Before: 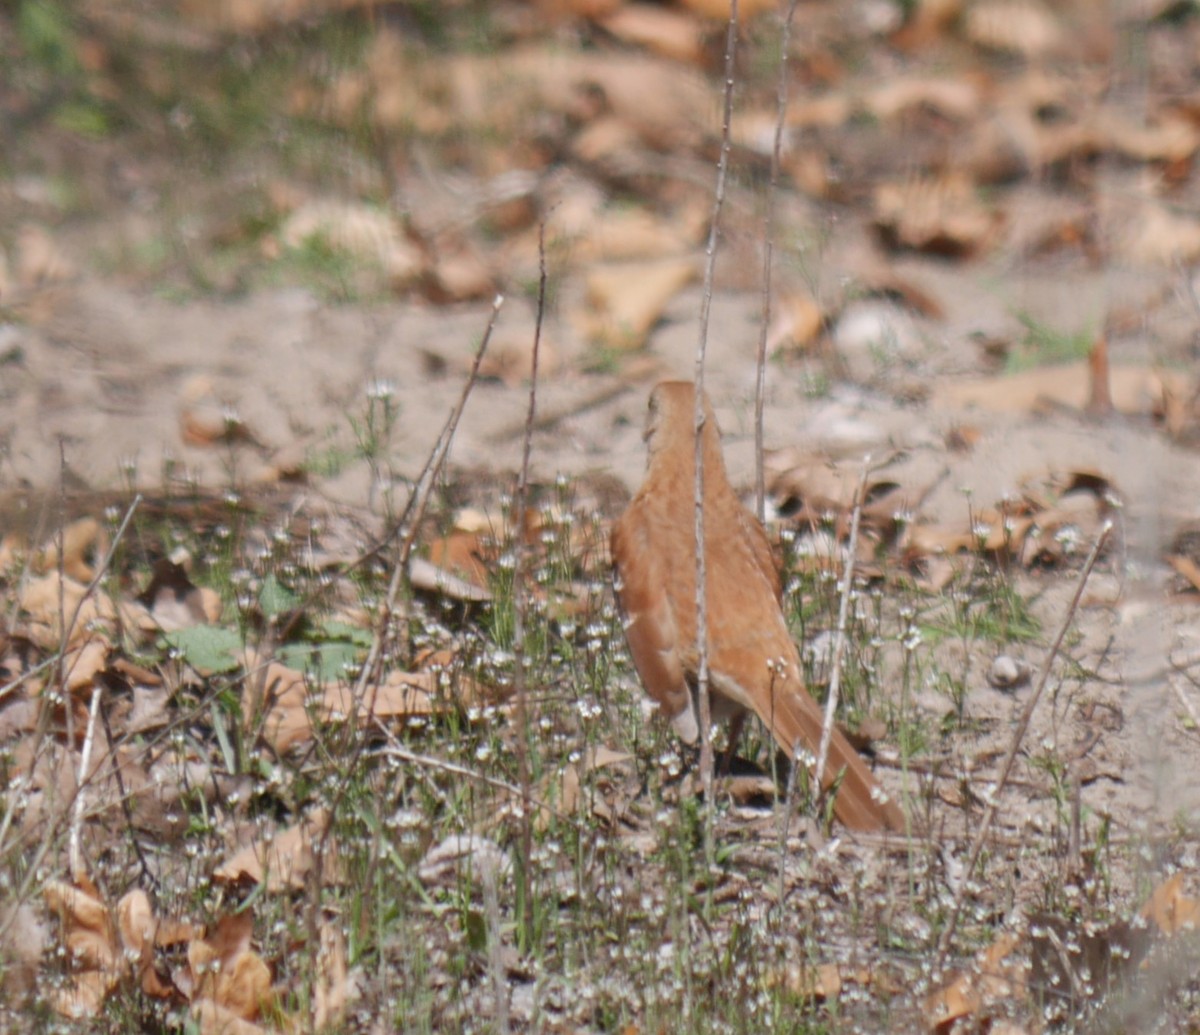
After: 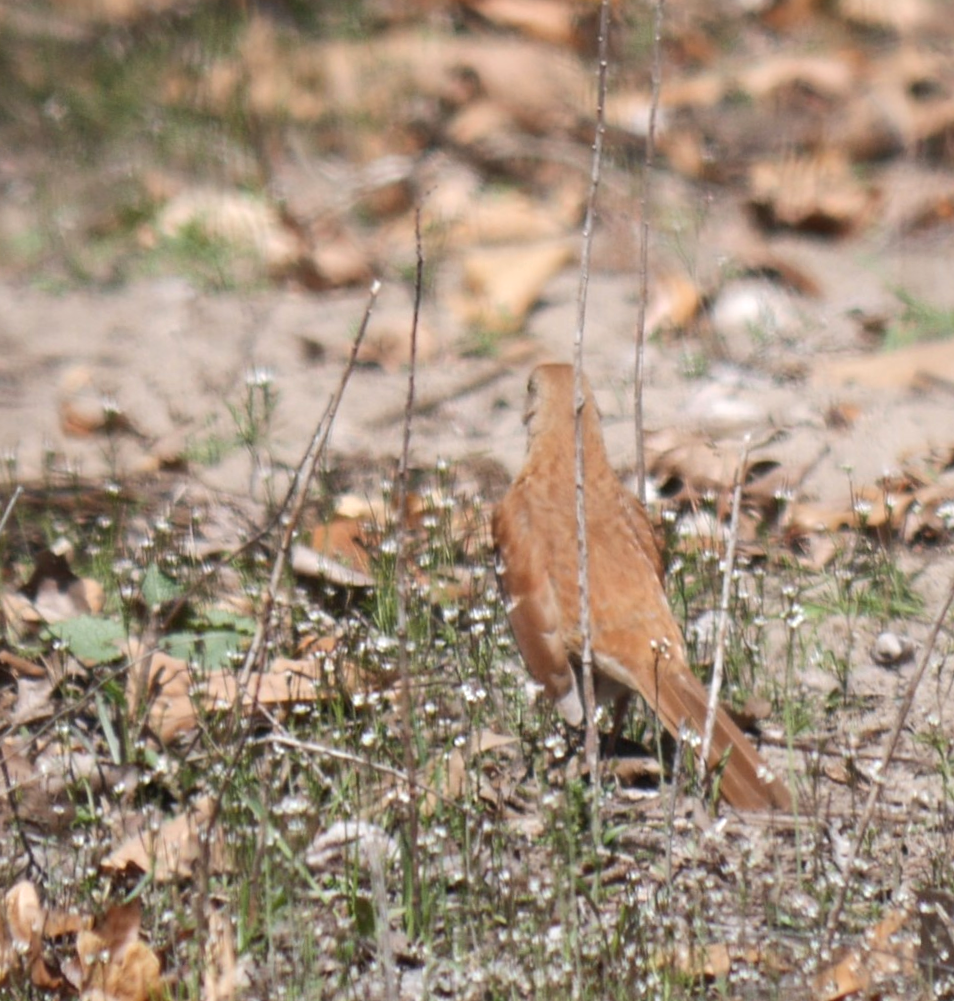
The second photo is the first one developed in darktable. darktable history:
rotate and perspective: rotation -1°, crop left 0.011, crop right 0.989, crop top 0.025, crop bottom 0.975
tone equalizer: -8 EV -0.417 EV, -7 EV -0.389 EV, -6 EV -0.333 EV, -5 EV -0.222 EV, -3 EV 0.222 EV, -2 EV 0.333 EV, -1 EV 0.389 EV, +0 EV 0.417 EV, edges refinement/feathering 500, mask exposure compensation -1.57 EV, preserve details no
crop and rotate: left 9.597%, right 10.195%
